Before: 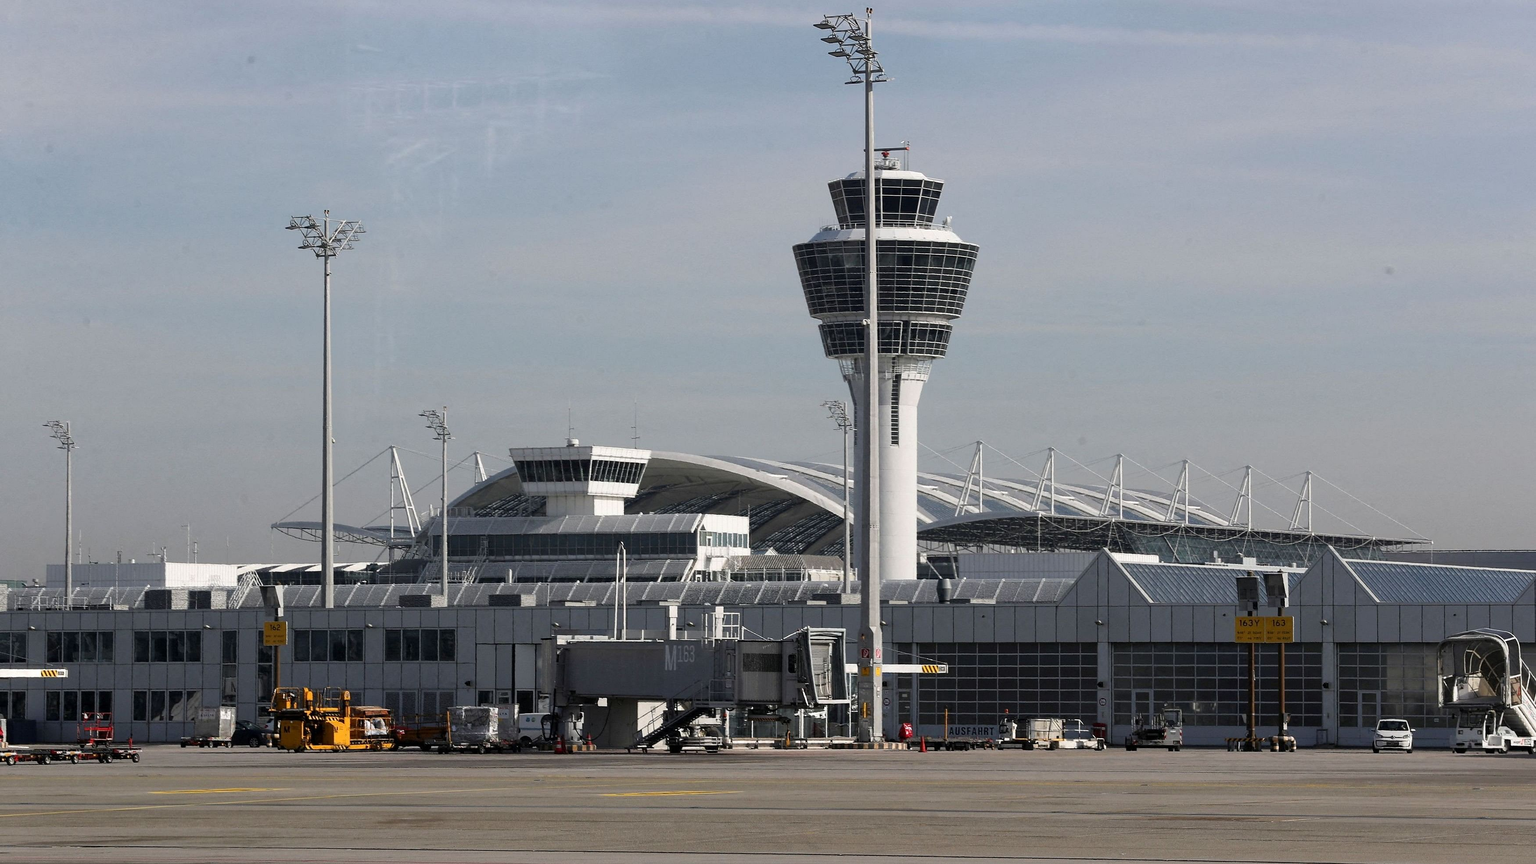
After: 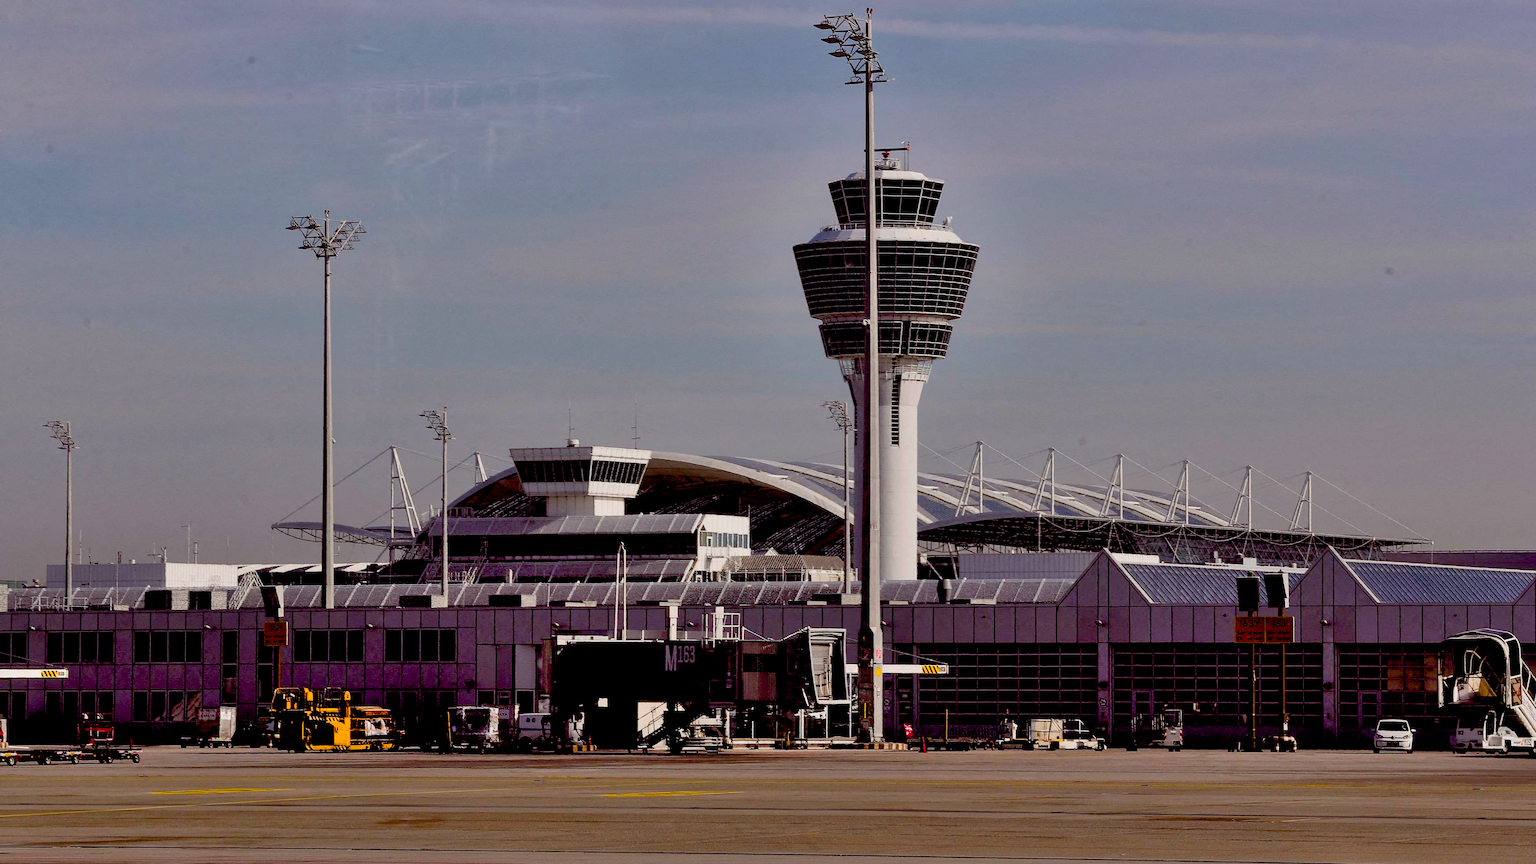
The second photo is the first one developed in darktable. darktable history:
shadows and highlights: white point adjustment -3.73, highlights -63.36, soften with gaussian
exposure: black level correction 0.045, exposure -0.23 EV, compensate highlight preservation false
color balance rgb: global offset › luminance -0.218%, global offset › chroma 0.268%, linear chroma grading › global chroma -0.908%, perceptual saturation grading › global saturation 36.735%, global vibrance 20%
